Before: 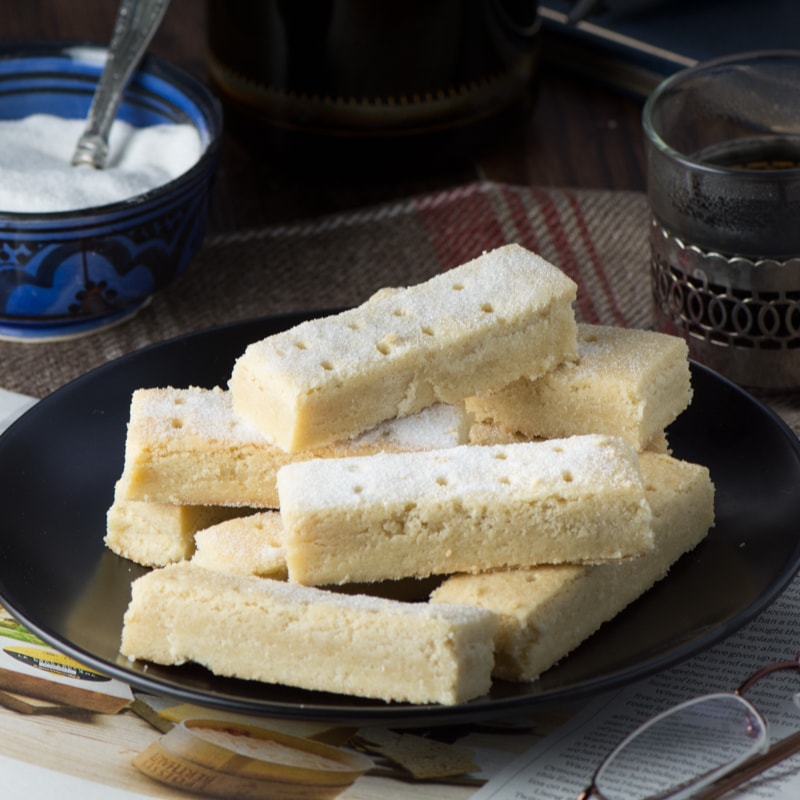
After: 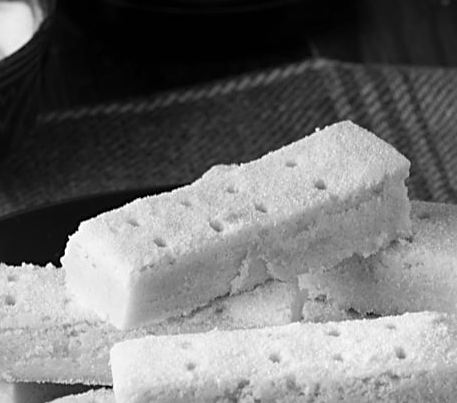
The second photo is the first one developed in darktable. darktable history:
sharpen: on, module defaults
shadows and highlights: radius 125.46, shadows 21.19, highlights -21.19, low approximation 0.01
crop: left 20.932%, top 15.471%, right 21.848%, bottom 34.081%
monochrome: on, module defaults
